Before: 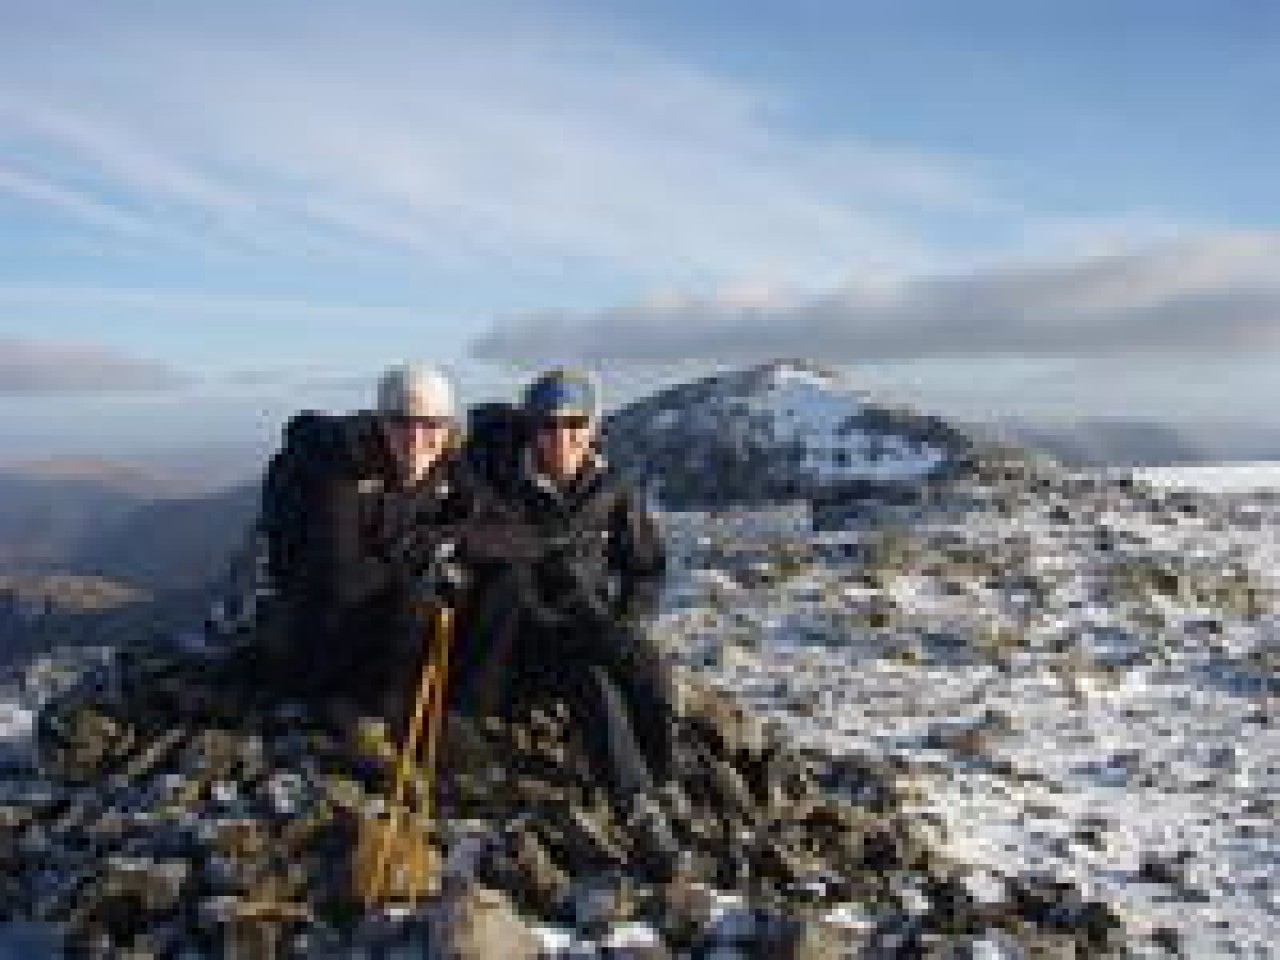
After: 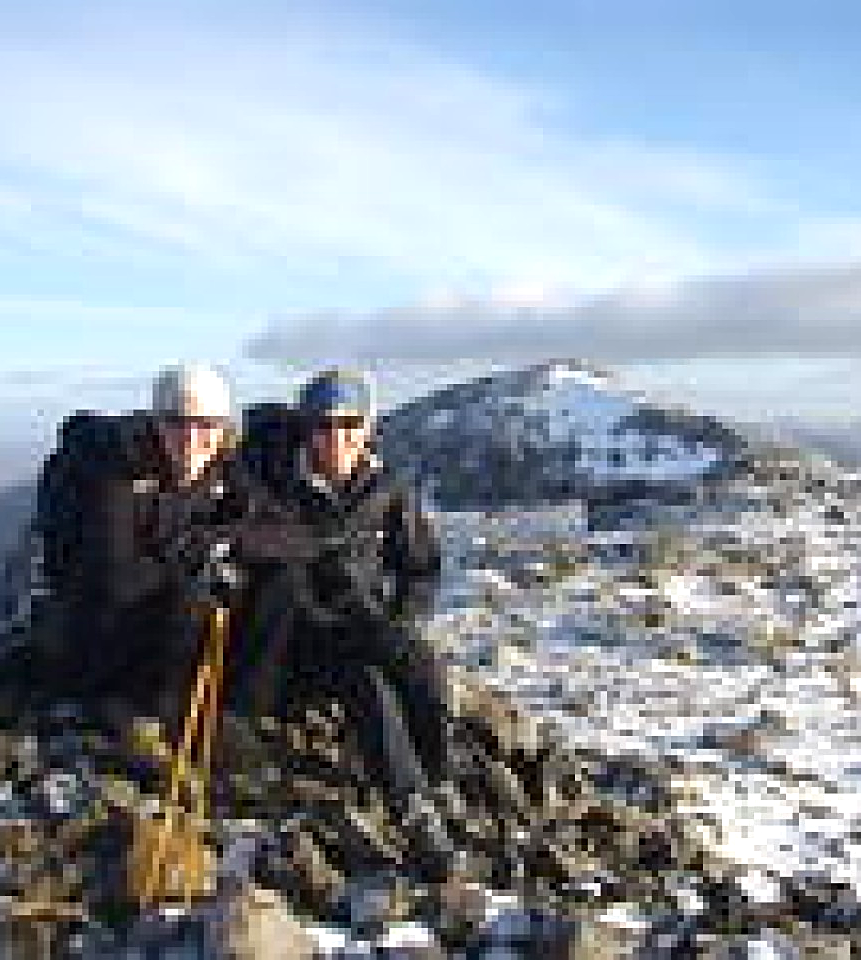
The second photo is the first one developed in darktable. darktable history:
crop and rotate: left 17.617%, right 15.1%
exposure: exposure 0.607 EV, compensate exposure bias true, compensate highlight preservation false
sharpen: on, module defaults
